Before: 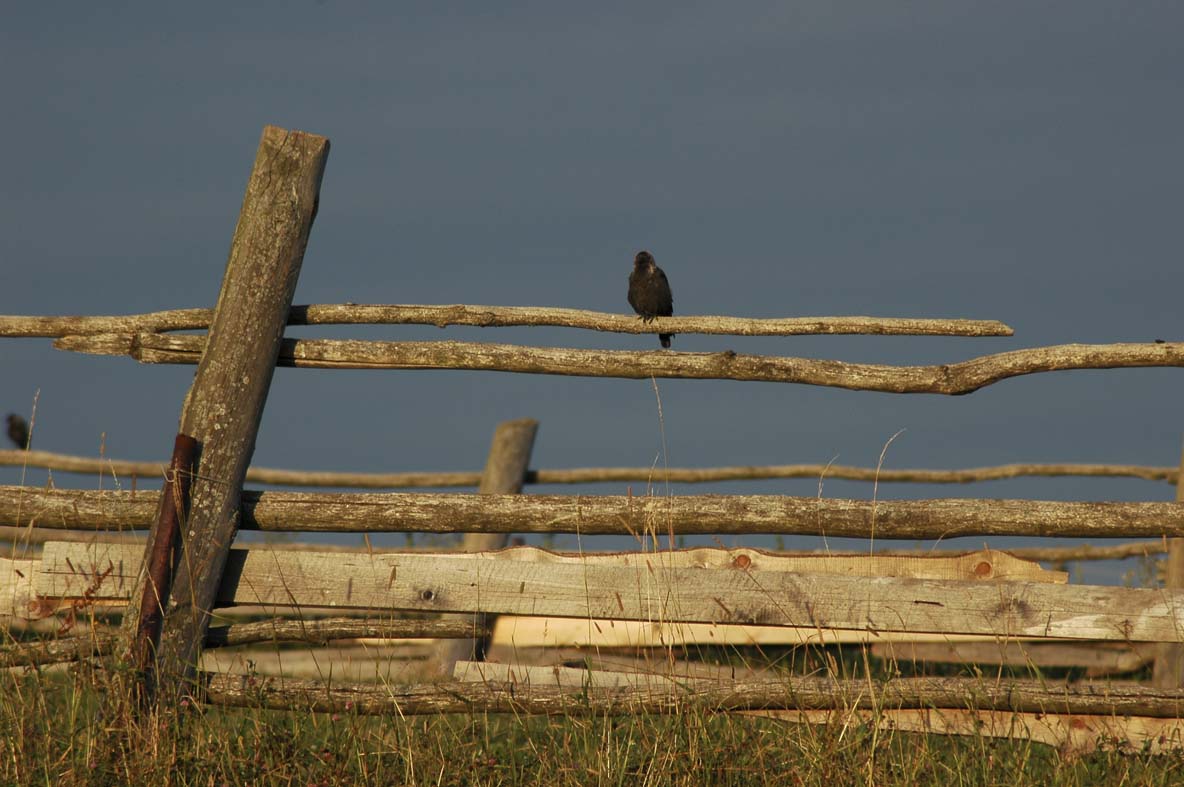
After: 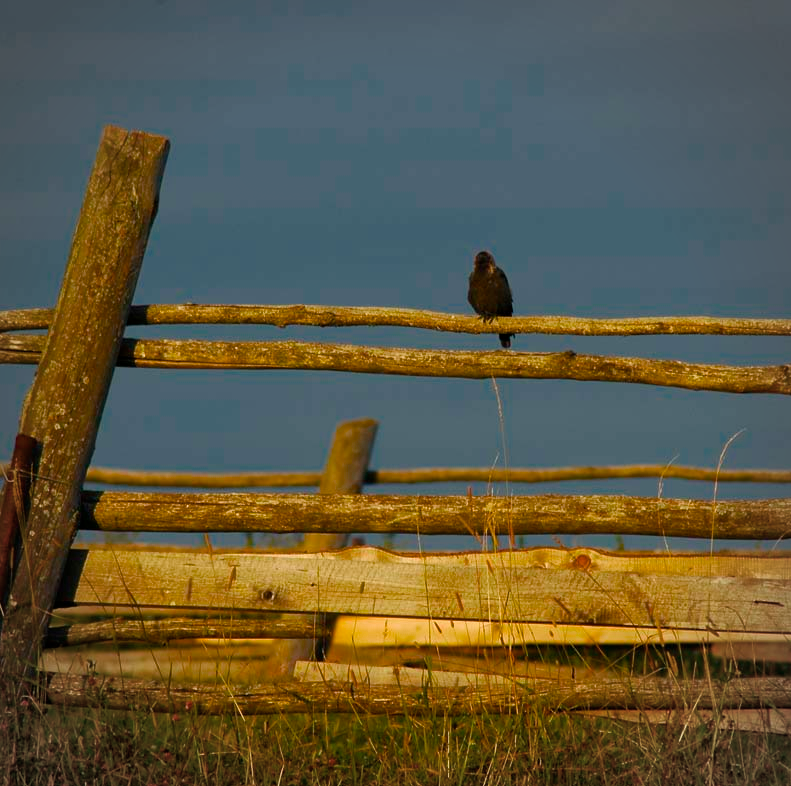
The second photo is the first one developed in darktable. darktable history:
vignetting: brightness -0.277, unbound false
crop and rotate: left 13.581%, right 19.527%
color balance rgb: linear chroma grading › global chroma 14.694%, perceptual saturation grading › global saturation 19.824%, saturation formula JzAzBz (2021)
tone equalizer: on, module defaults
